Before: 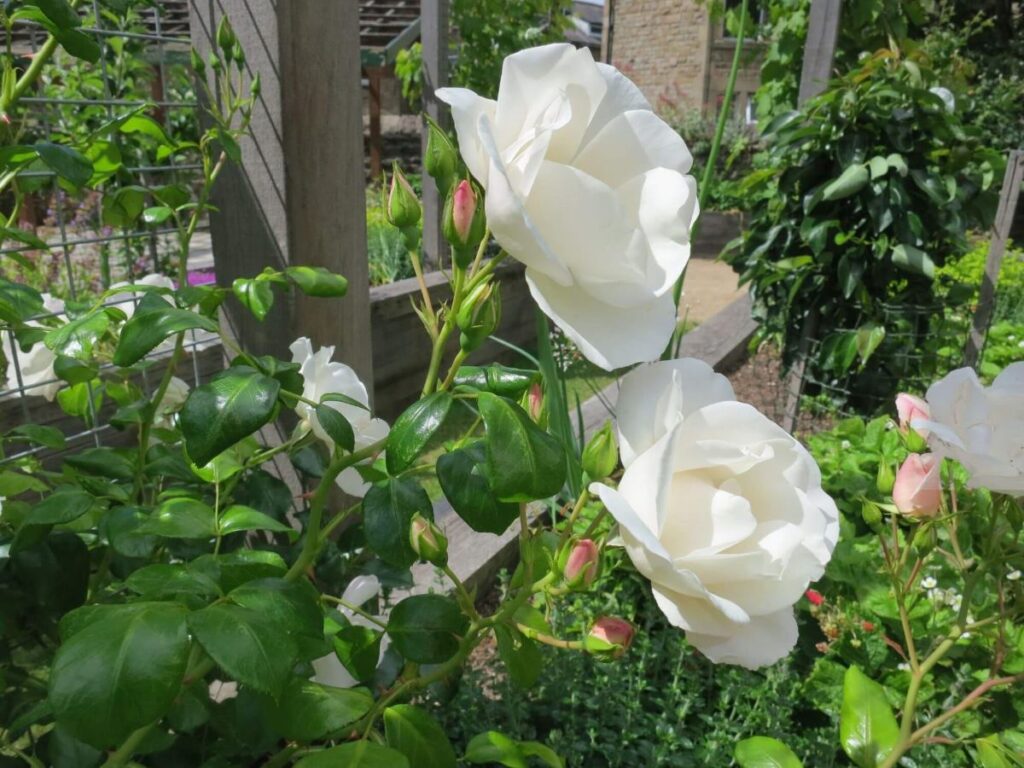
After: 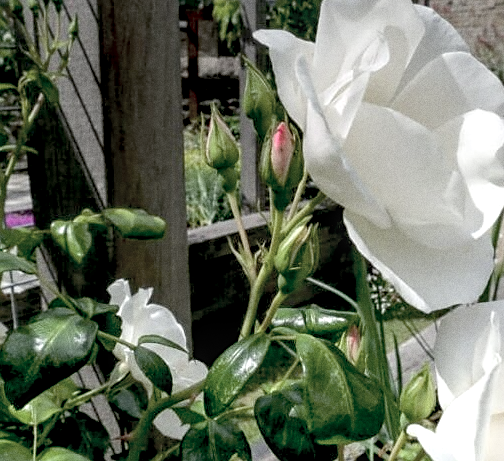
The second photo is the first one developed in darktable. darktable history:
sharpen: radius 1.559, amount 0.373, threshold 1.271
exposure: black level correction 0.04, exposure 0.5 EV, compensate highlight preservation false
graduated density: on, module defaults
crop: left 17.835%, top 7.675%, right 32.881%, bottom 32.213%
grain: coarseness 22.88 ISO
local contrast: on, module defaults
color zones: curves: ch0 [(0, 0.6) (0.129, 0.508) (0.193, 0.483) (0.429, 0.5) (0.571, 0.5) (0.714, 0.5) (0.857, 0.5) (1, 0.6)]; ch1 [(0, 0.481) (0.112, 0.245) (0.213, 0.223) (0.429, 0.233) (0.571, 0.231) (0.683, 0.242) (0.857, 0.296) (1, 0.481)]
